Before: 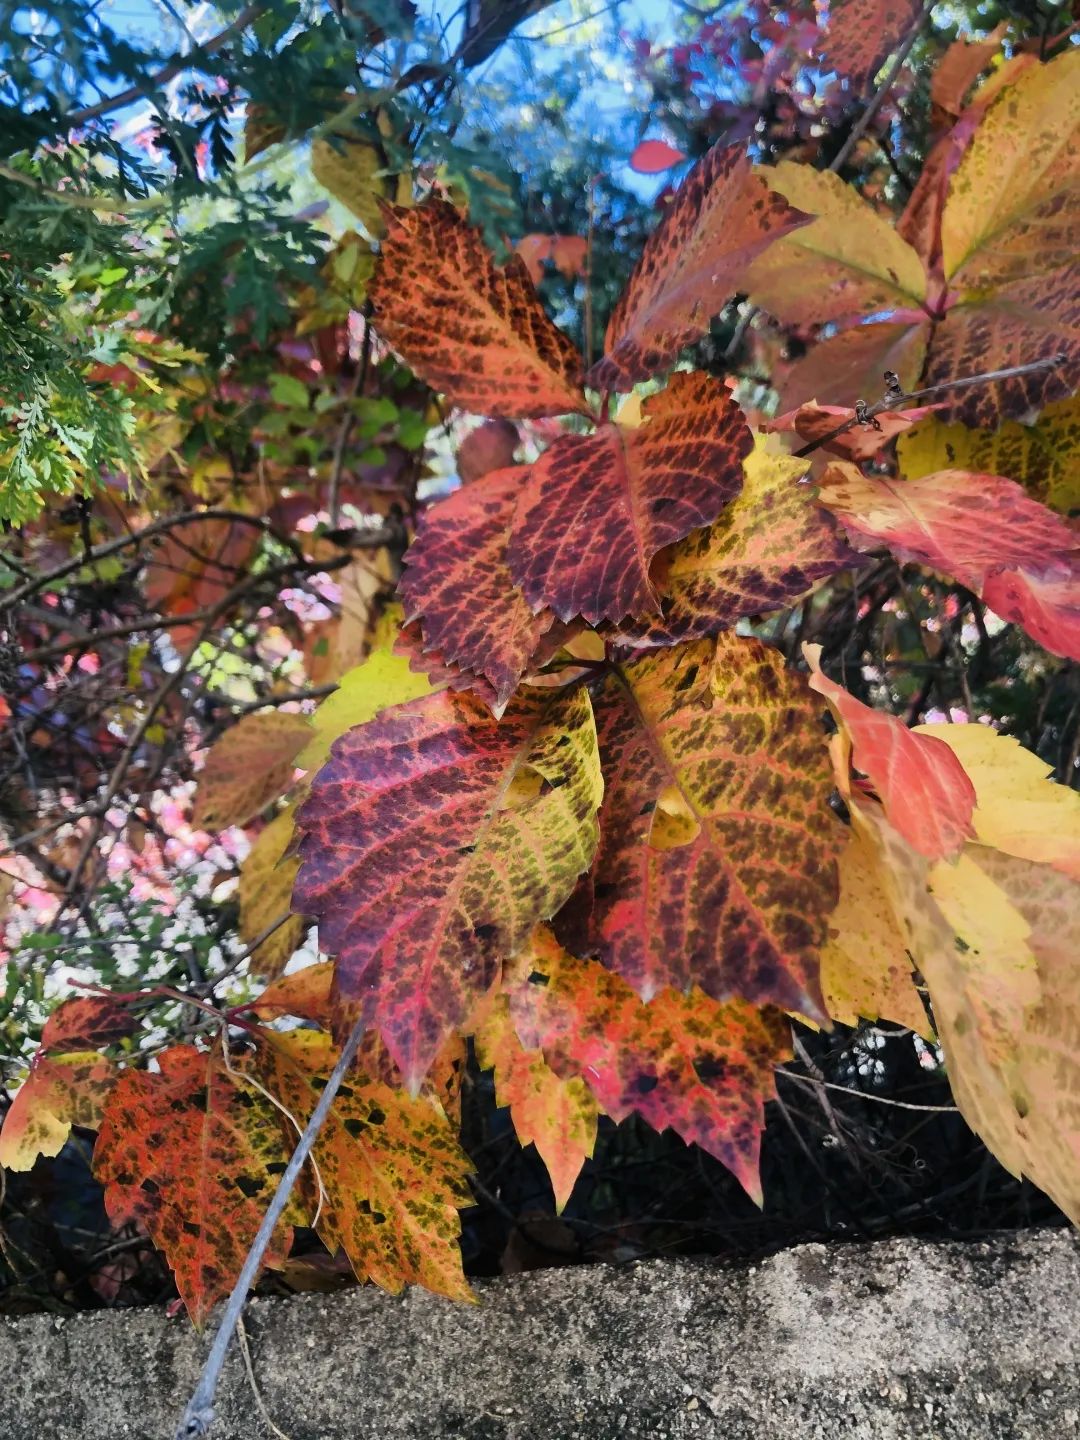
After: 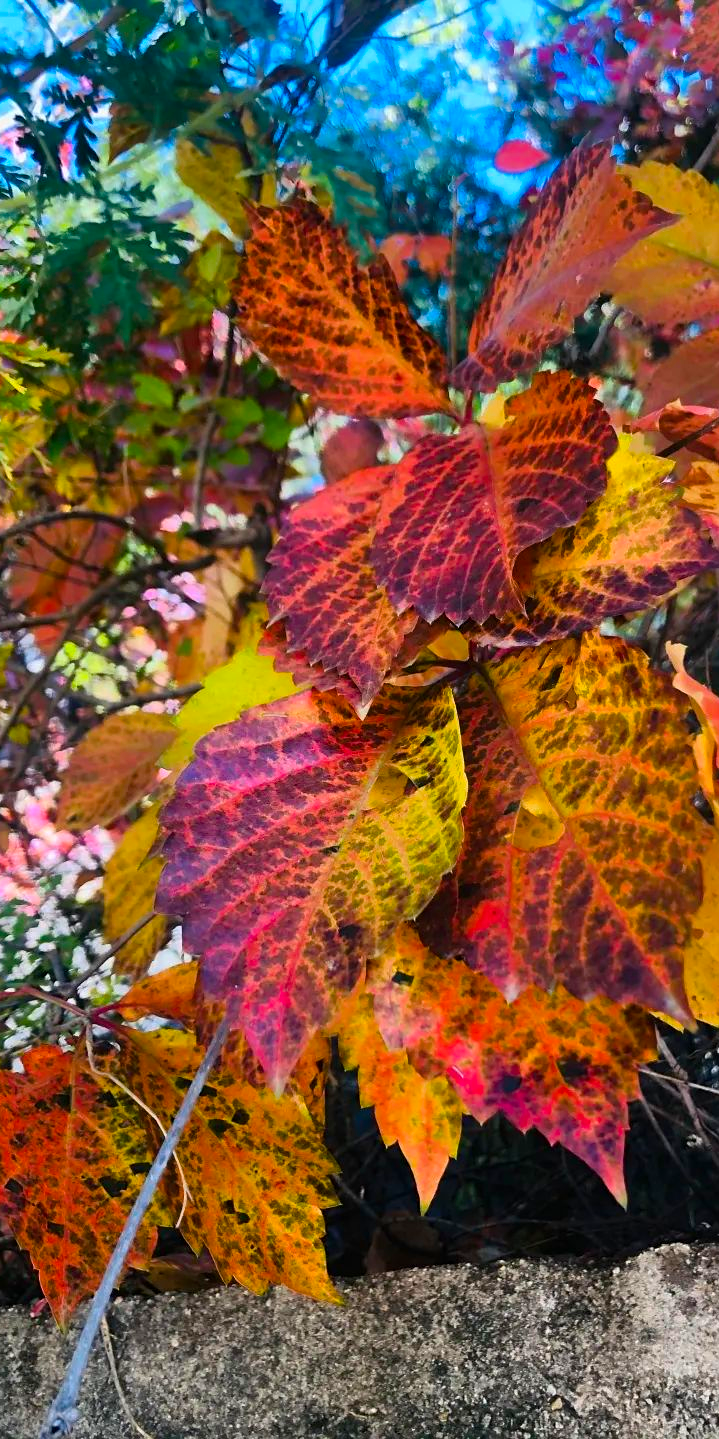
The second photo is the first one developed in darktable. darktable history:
color balance rgb: linear chroma grading › global chroma 33.4%
crop and rotate: left 12.648%, right 20.685%
sharpen: amount 0.2
